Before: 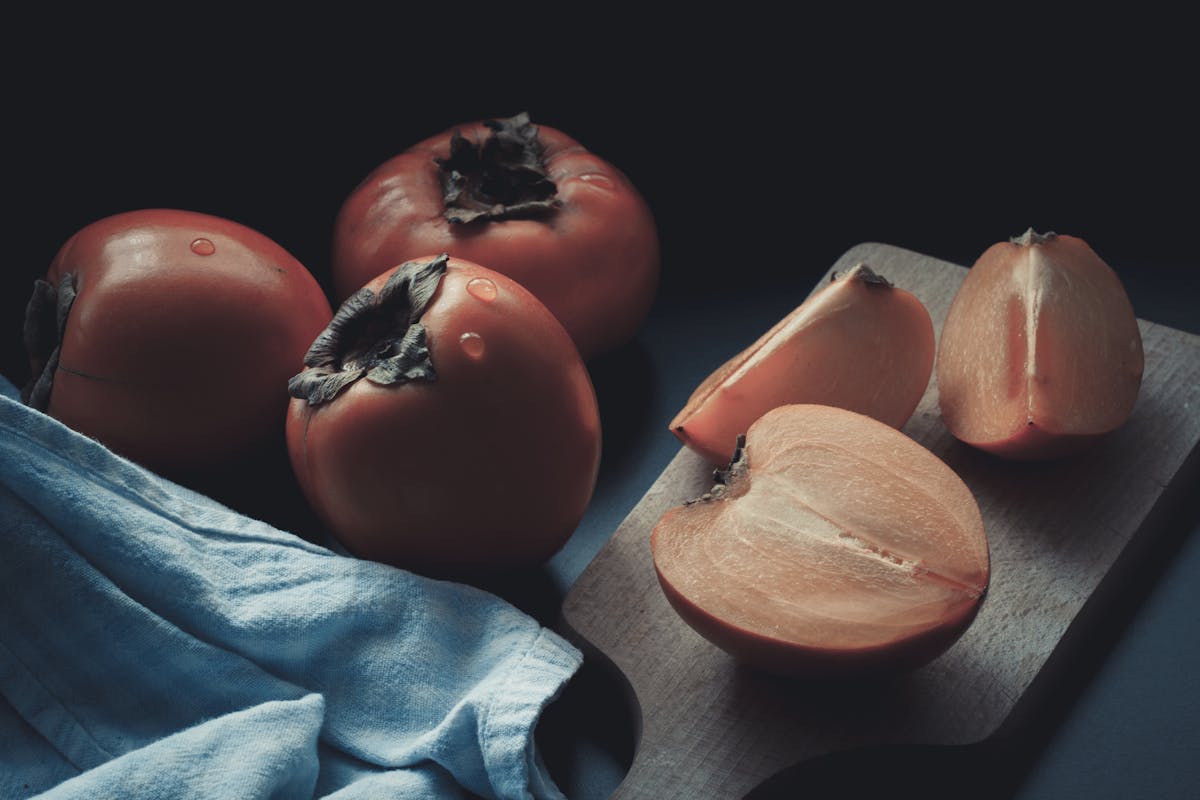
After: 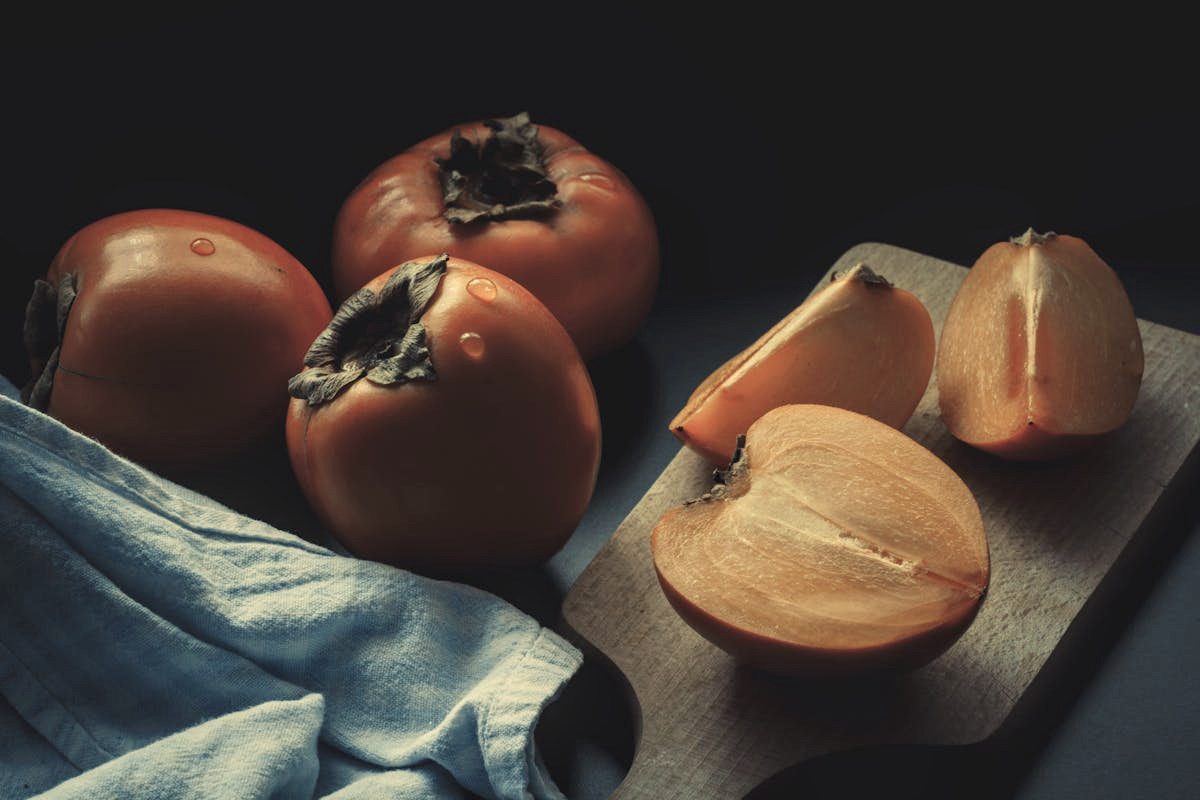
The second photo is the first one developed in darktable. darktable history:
local contrast: on, module defaults
color correction: highlights a* 2.47, highlights b* 22.55
